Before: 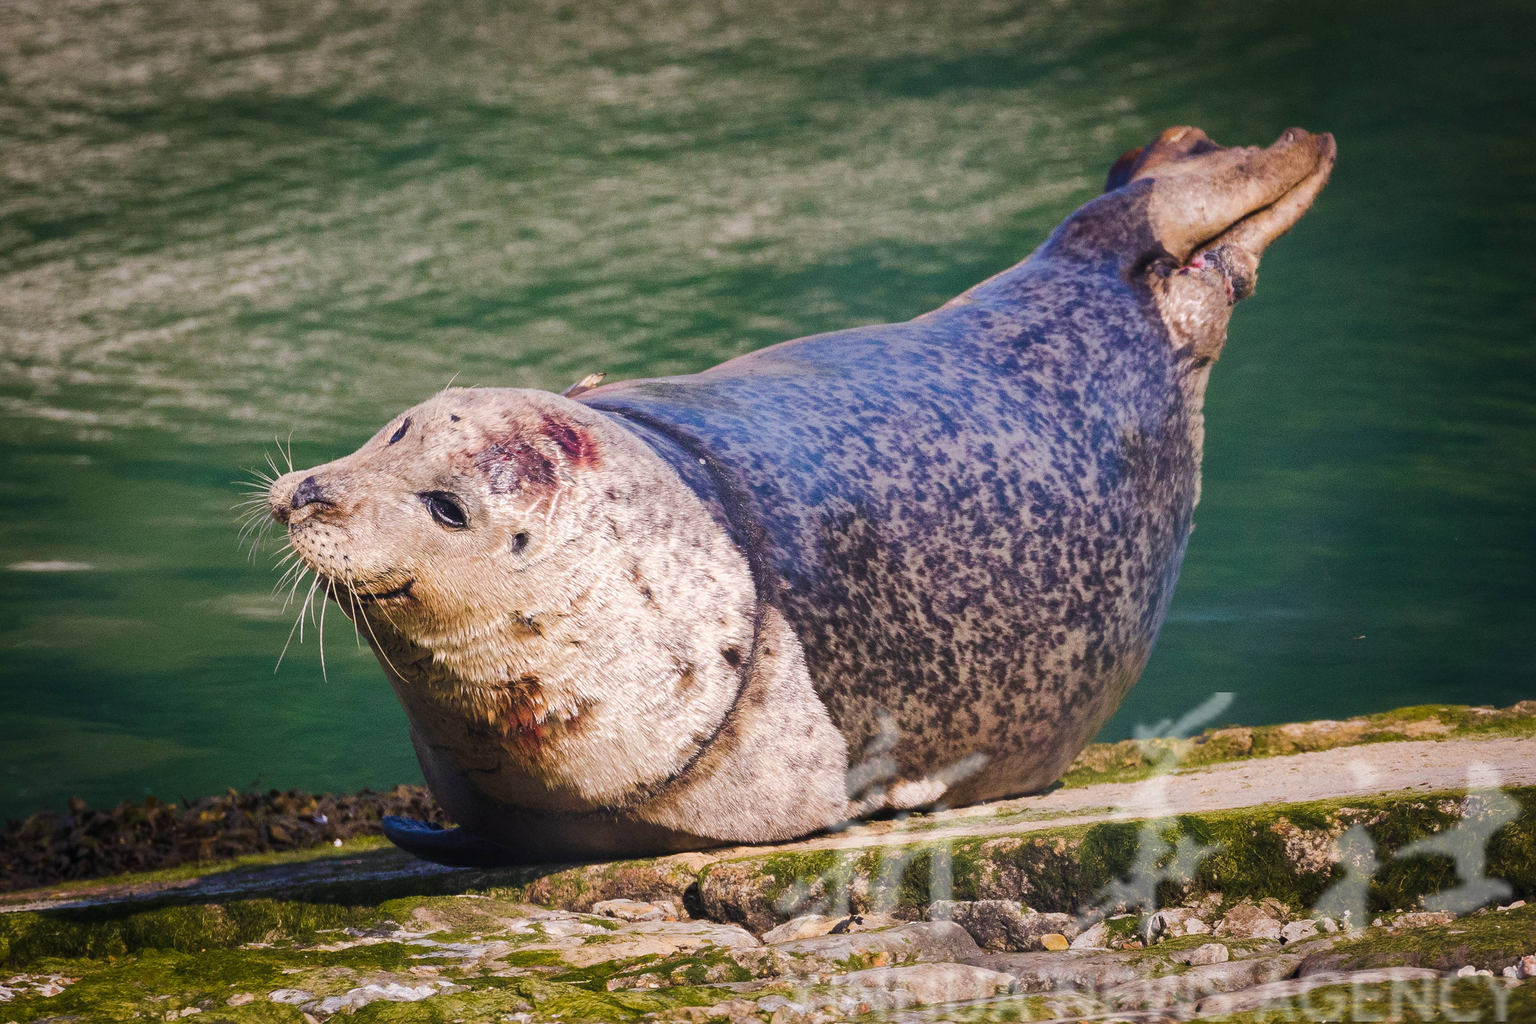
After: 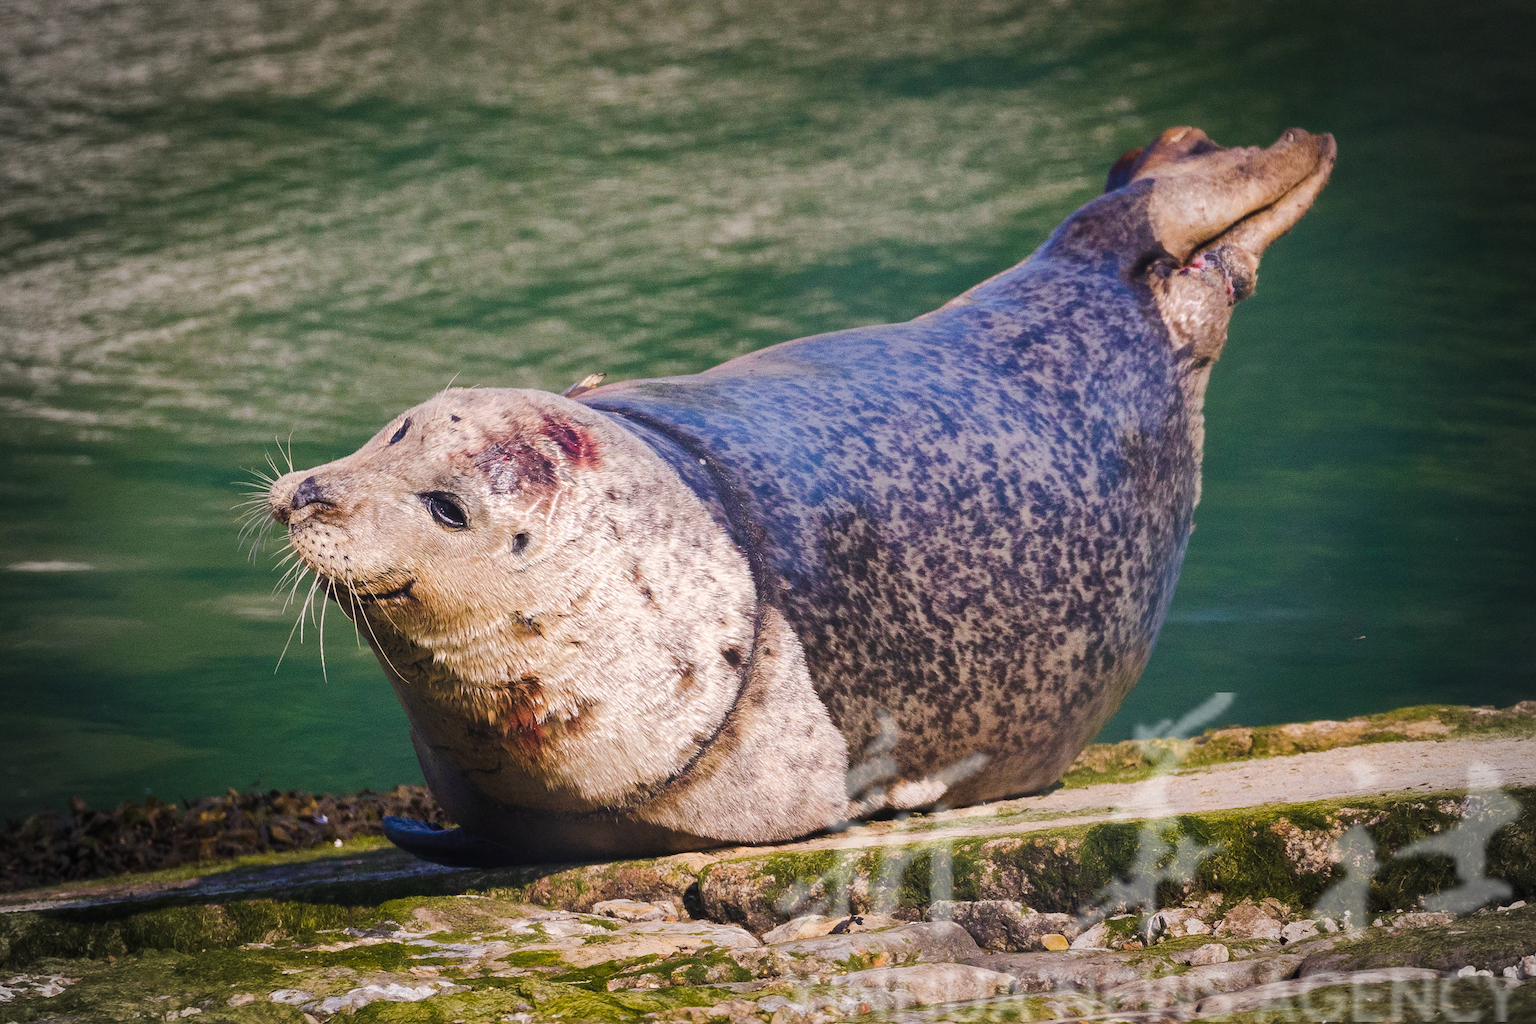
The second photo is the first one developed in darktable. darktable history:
vignetting: fall-off radius 31.96%, brightness -0.157
